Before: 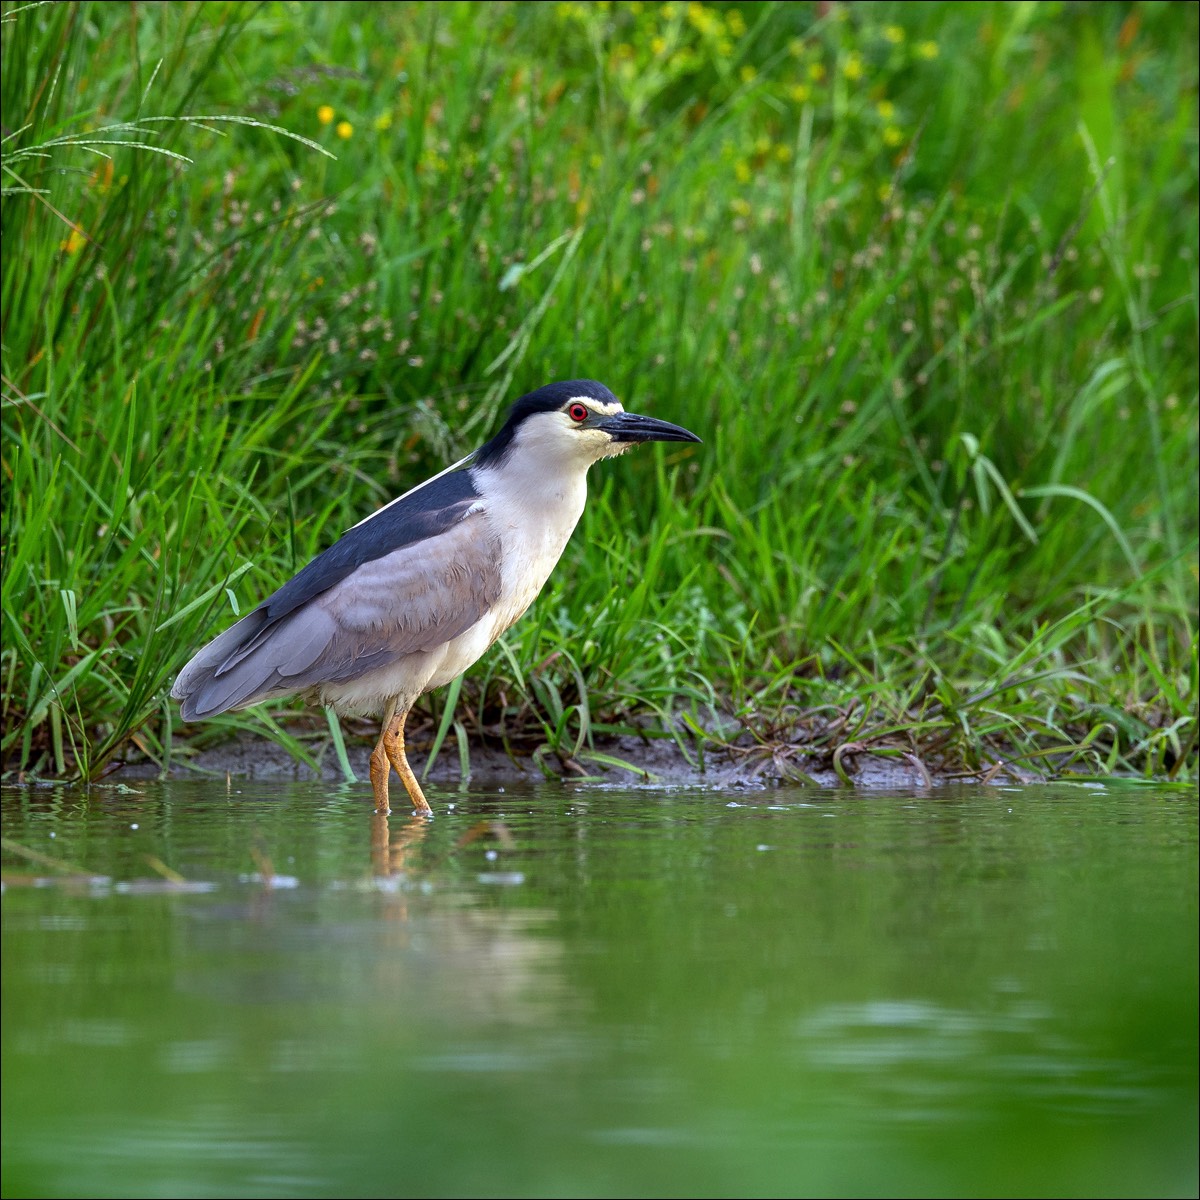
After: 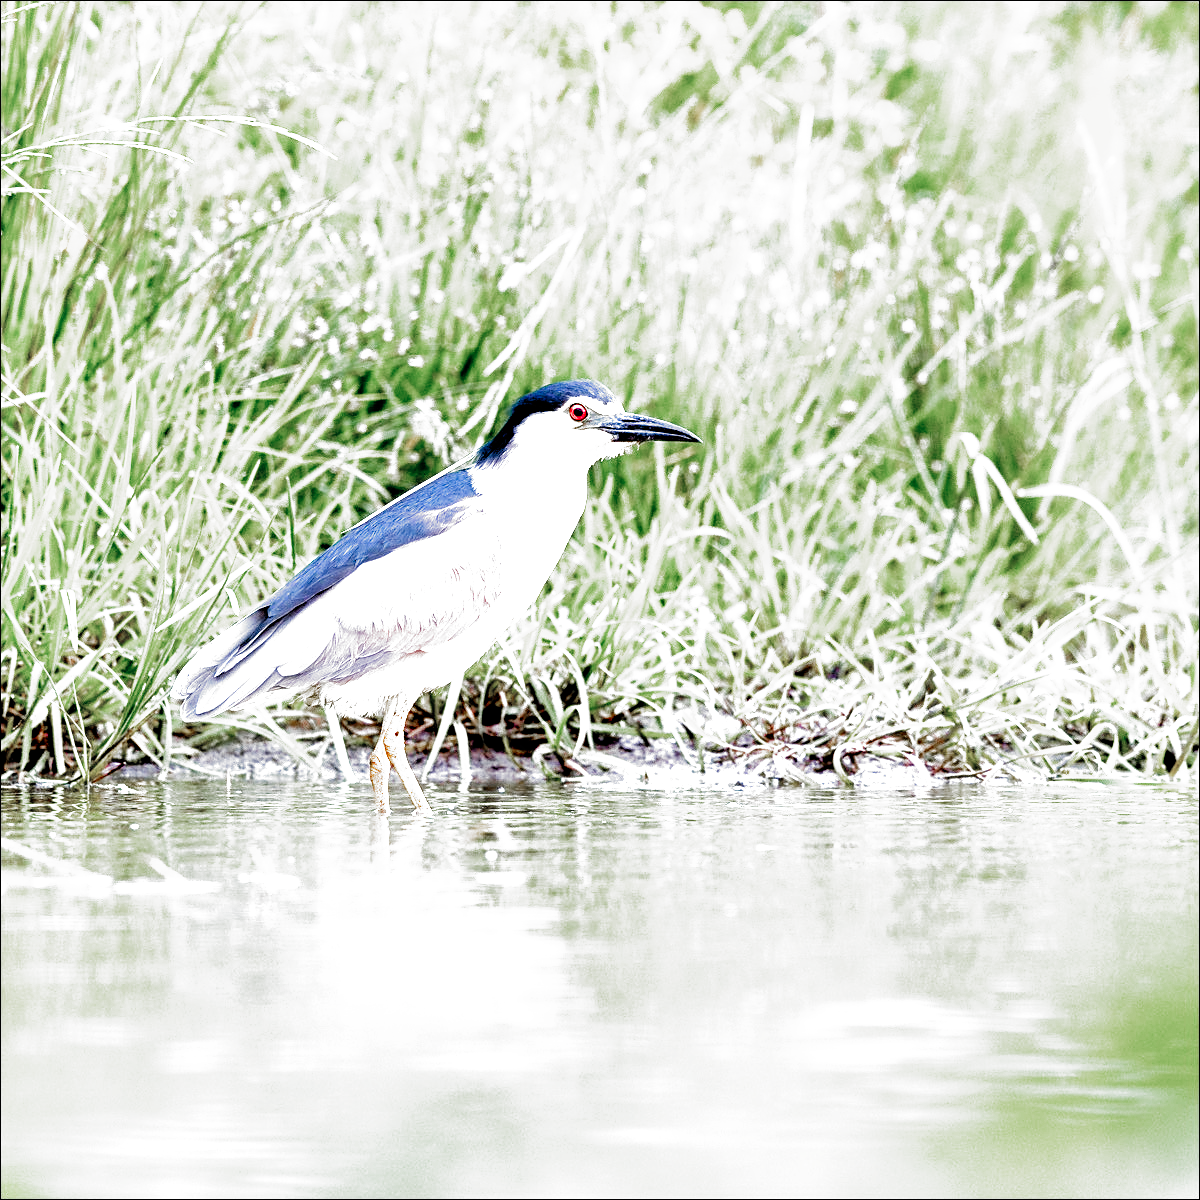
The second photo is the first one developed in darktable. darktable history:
sharpen: amount 0.215
color zones: curves: ch1 [(0, 0.708) (0.088, 0.648) (0.245, 0.187) (0.429, 0.326) (0.571, 0.498) (0.714, 0.5) (0.857, 0.5) (1, 0.708)]
shadows and highlights: shadows 36.68, highlights -26.62, soften with gaussian
filmic rgb: black relative exposure -3.6 EV, white relative exposure 2.13 EV, hardness 3.62, add noise in highlights 0.002, preserve chrominance no, color science v3 (2019), use custom middle-gray values true, contrast in highlights soft
exposure: black level correction 0.001, exposure 1.858 EV, compensate highlight preservation false
